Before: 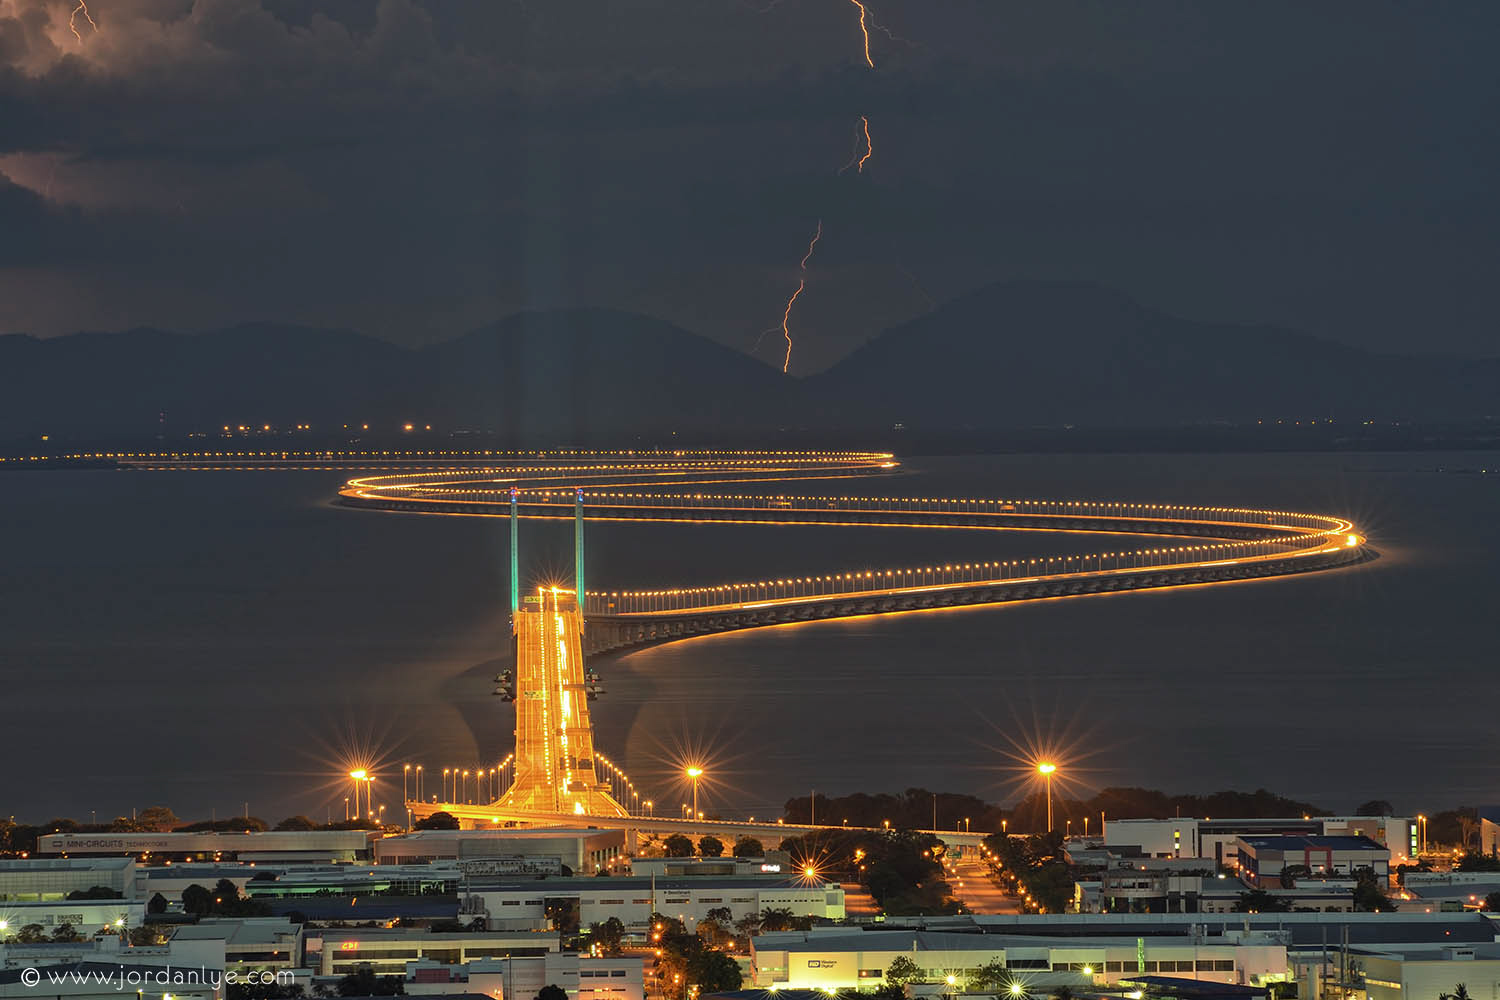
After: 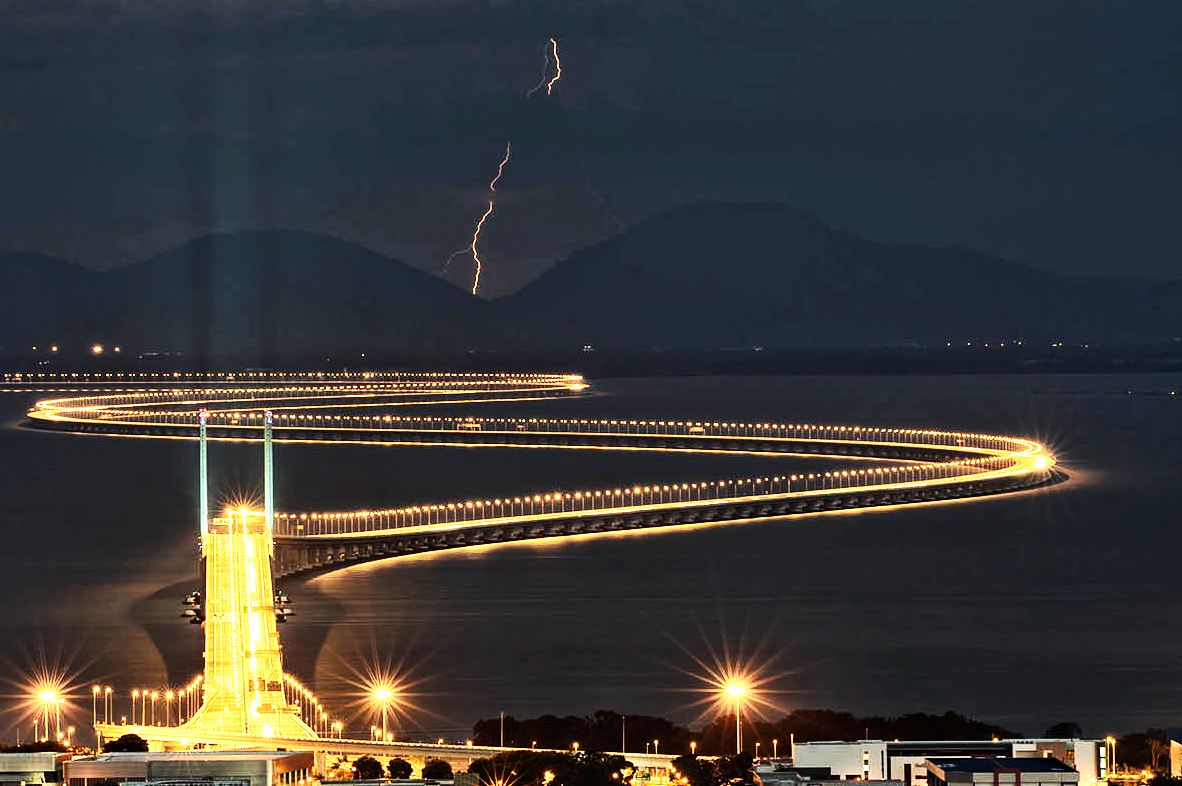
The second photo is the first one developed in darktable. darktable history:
tone equalizer: -8 EV -1.1 EV, -7 EV -1.03 EV, -6 EV -0.884 EV, -5 EV -0.606 EV, -3 EV 0.609 EV, -2 EV 0.878 EV, -1 EV 1 EV, +0 EV 1.08 EV, edges refinement/feathering 500, mask exposure compensation -1.57 EV, preserve details no
crop and rotate: left 20.77%, top 7.806%, right 0.423%, bottom 13.504%
local contrast: mode bilateral grid, contrast 21, coarseness 50, detail 120%, midtone range 0.2
base curve: curves: ch0 [(0, 0) (0.007, 0.004) (0.027, 0.03) (0.046, 0.07) (0.207, 0.54) (0.442, 0.872) (0.673, 0.972) (1, 1)], preserve colors none
